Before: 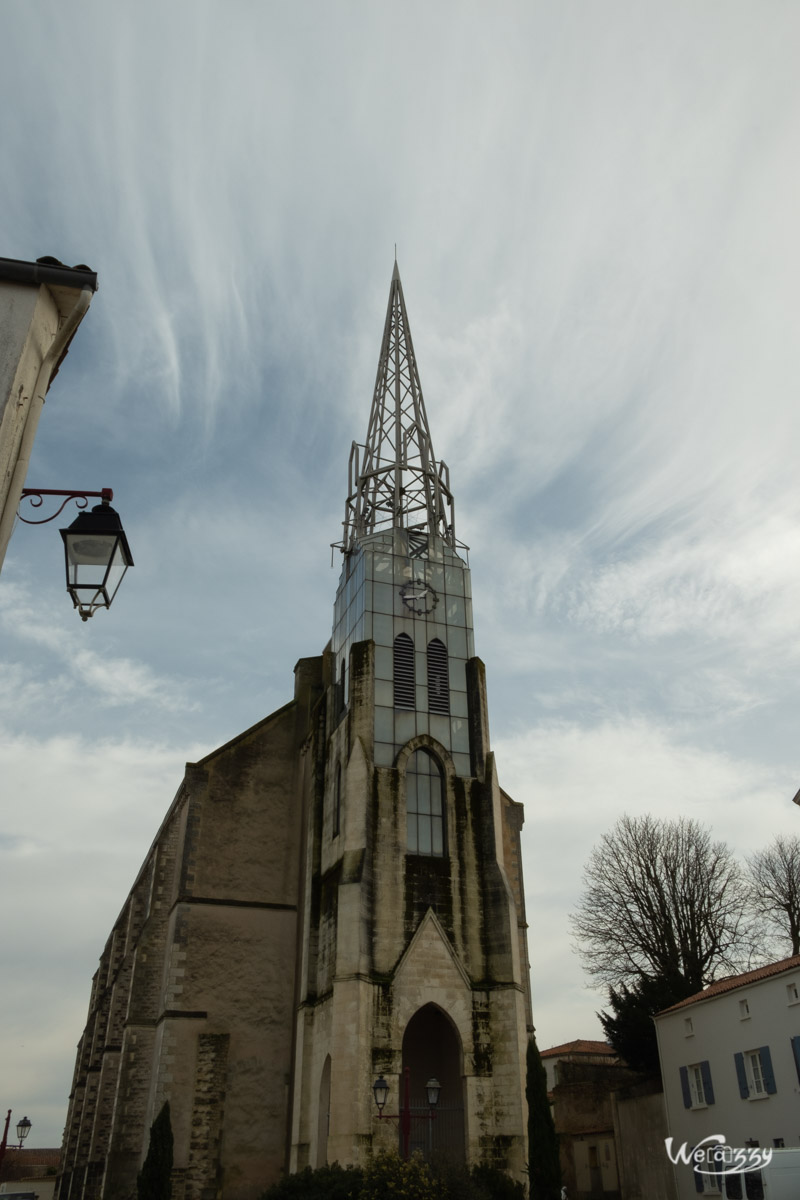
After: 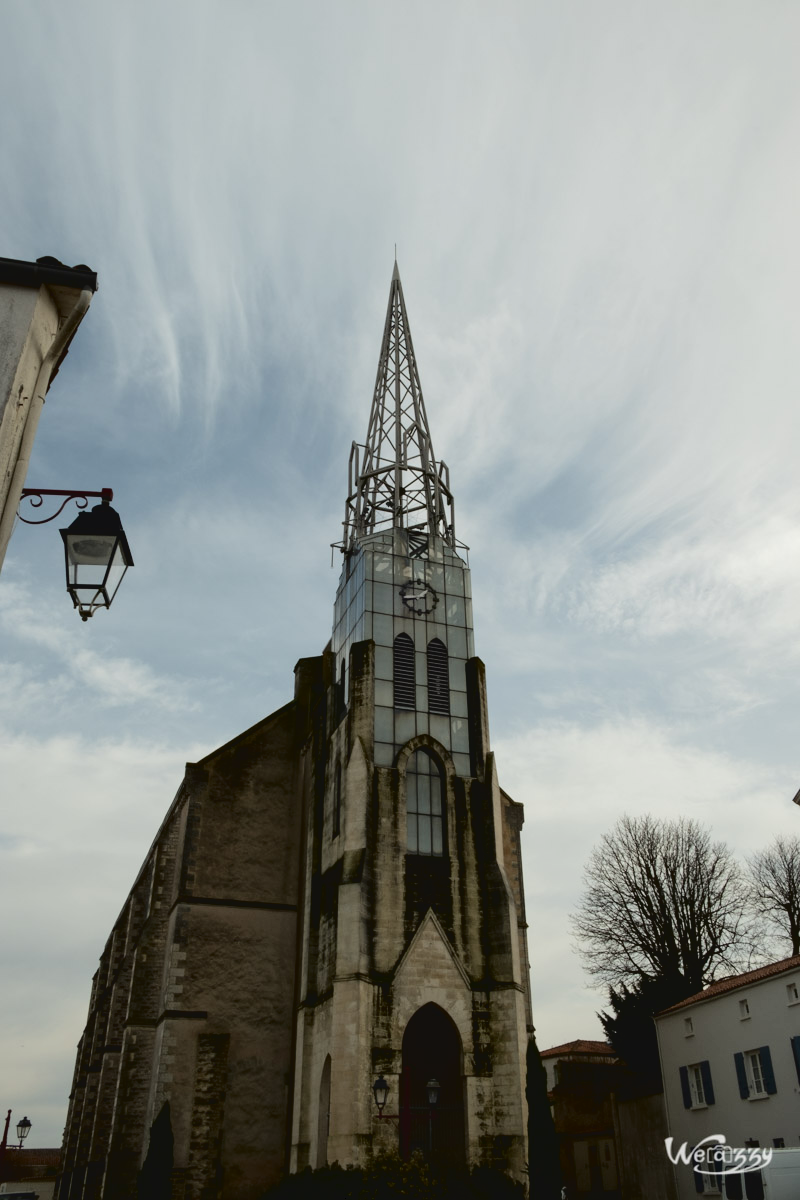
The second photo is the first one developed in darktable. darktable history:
tone curve: curves: ch0 [(0, 0) (0.003, 0.048) (0.011, 0.048) (0.025, 0.048) (0.044, 0.049) (0.069, 0.048) (0.1, 0.052) (0.136, 0.071) (0.177, 0.109) (0.224, 0.157) (0.277, 0.233) (0.335, 0.32) (0.399, 0.404) (0.468, 0.496) (0.543, 0.582) (0.623, 0.653) (0.709, 0.738) (0.801, 0.811) (0.898, 0.895) (1, 1)], color space Lab, independent channels, preserve colors none
